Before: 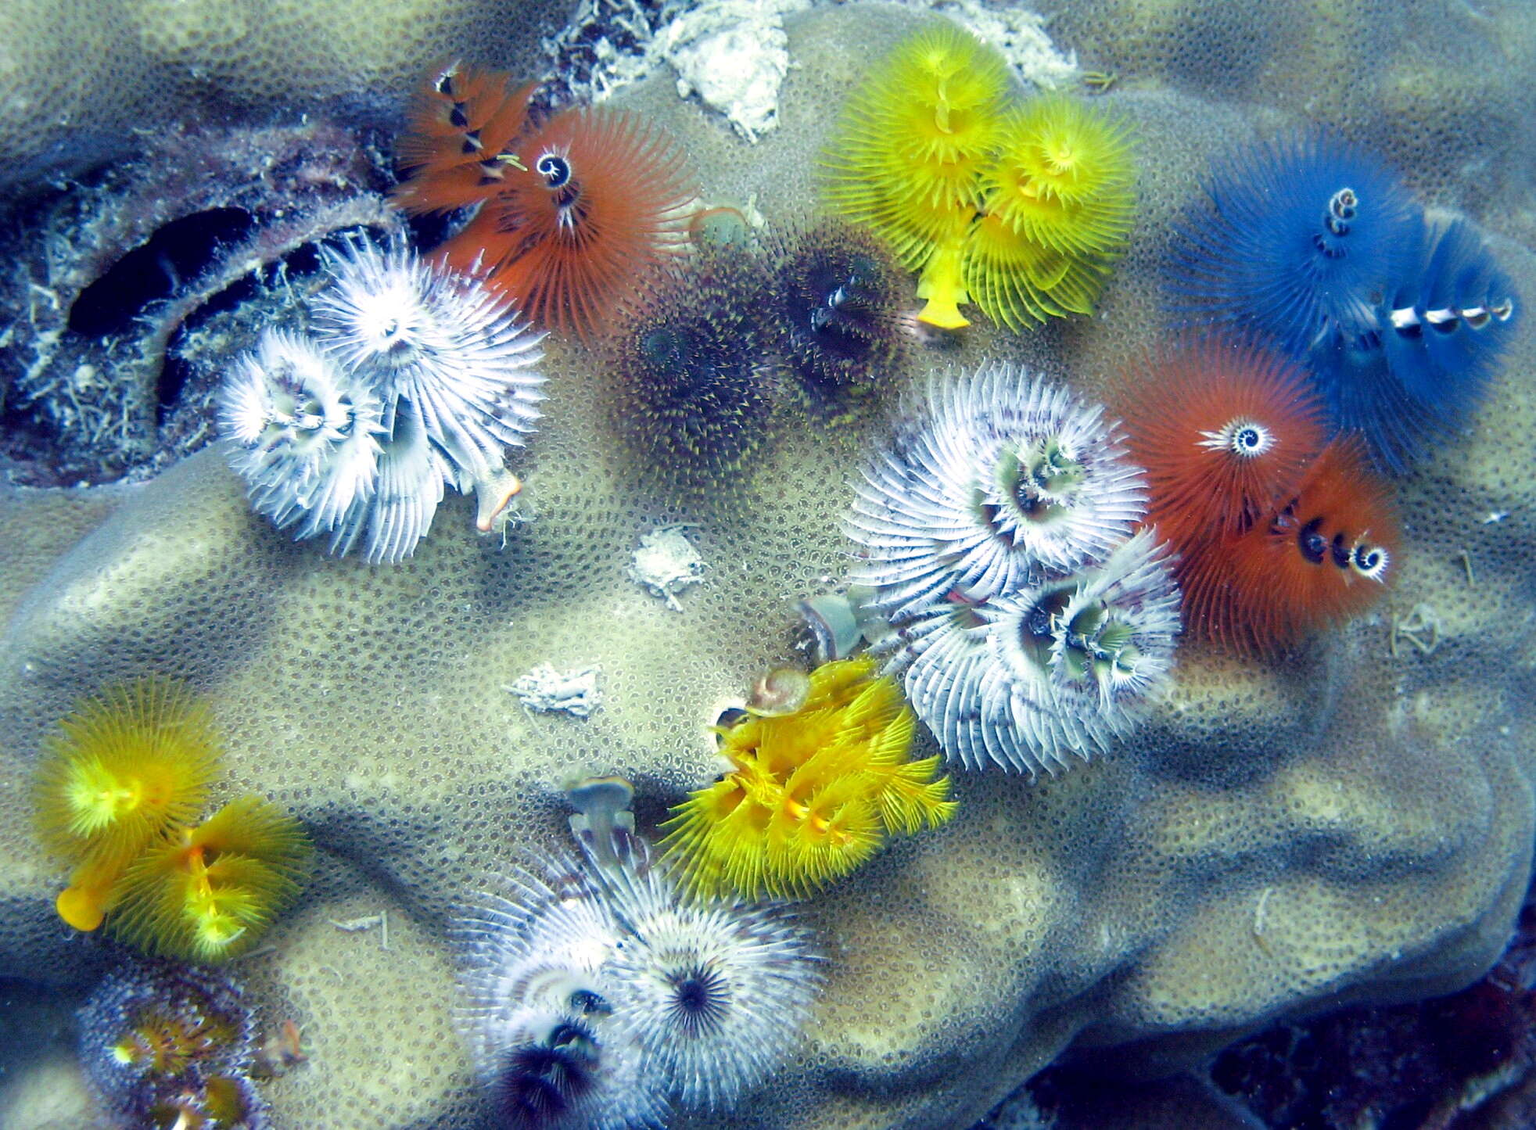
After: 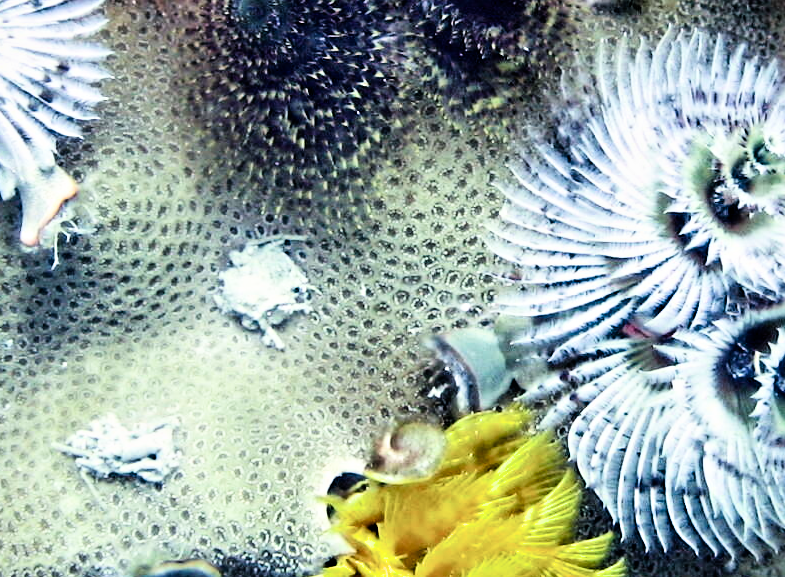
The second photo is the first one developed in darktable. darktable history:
crop: left 30%, top 30%, right 30%, bottom 30%
filmic rgb: black relative exposure -5.42 EV, white relative exposure 2.85 EV, dynamic range scaling -37.73%, hardness 4, contrast 1.605, highlights saturation mix -0.93%
contrast equalizer: y [[0.511, 0.558, 0.631, 0.632, 0.559, 0.512], [0.5 ×6], [0.5 ×6], [0 ×6], [0 ×6]]
